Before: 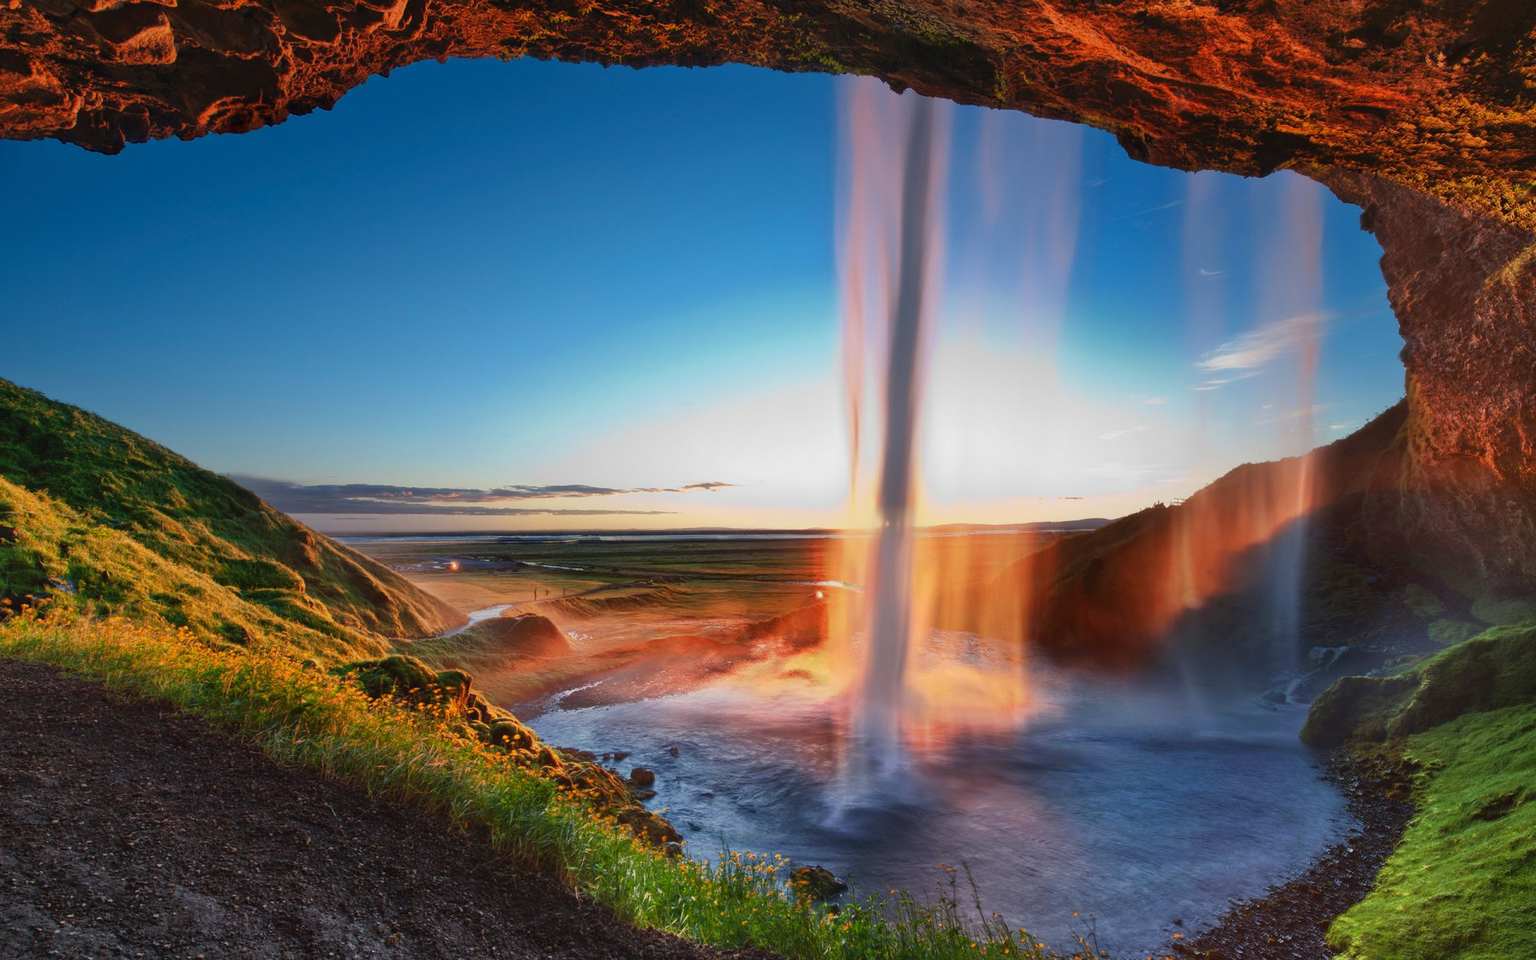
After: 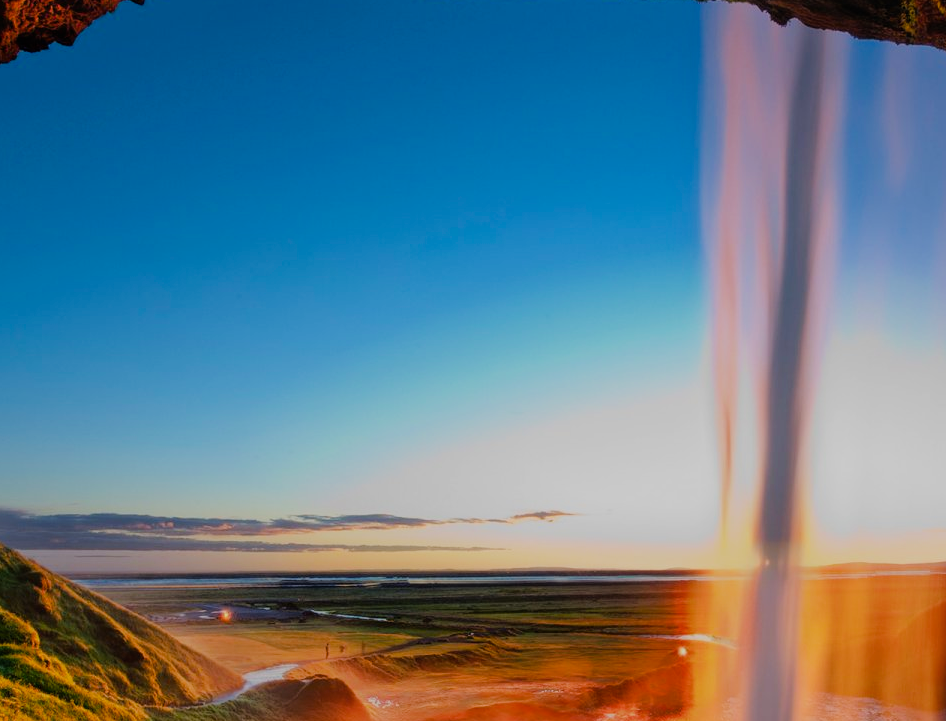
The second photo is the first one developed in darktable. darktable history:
filmic rgb: black relative exposure -7.65 EV, white relative exposure 4.56 EV, hardness 3.61
crop: left 17.835%, top 7.675%, right 32.881%, bottom 32.213%
tone equalizer: on, module defaults
color balance rgb: perceptual saturation grading › global saturation 20%, global vibrance 20%
